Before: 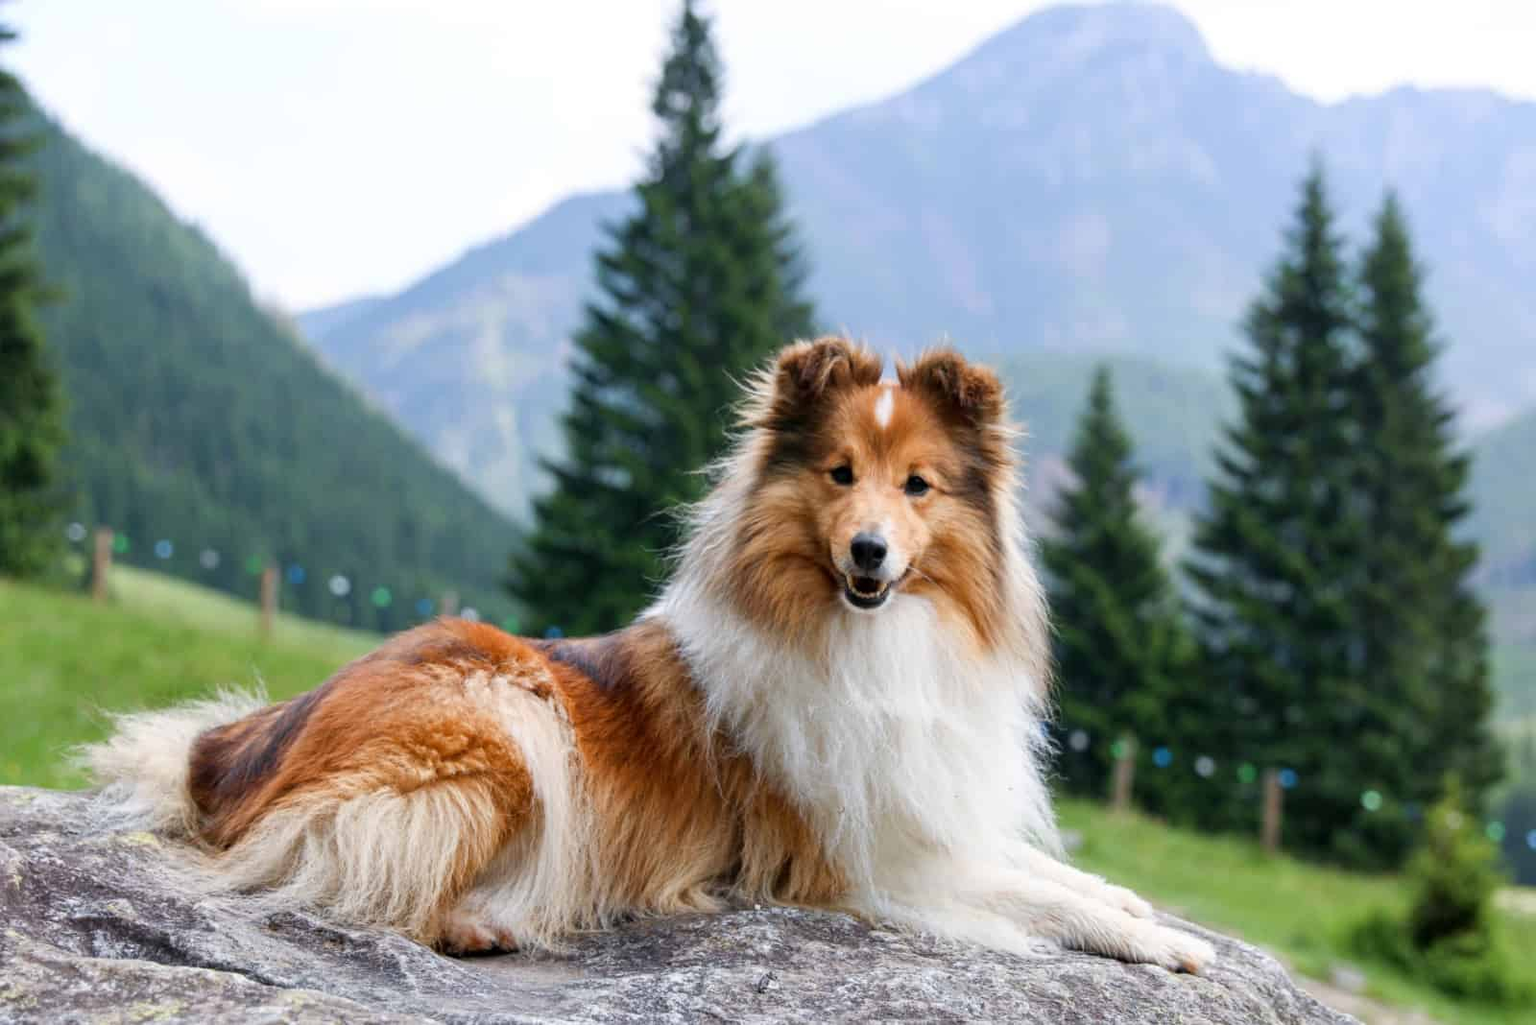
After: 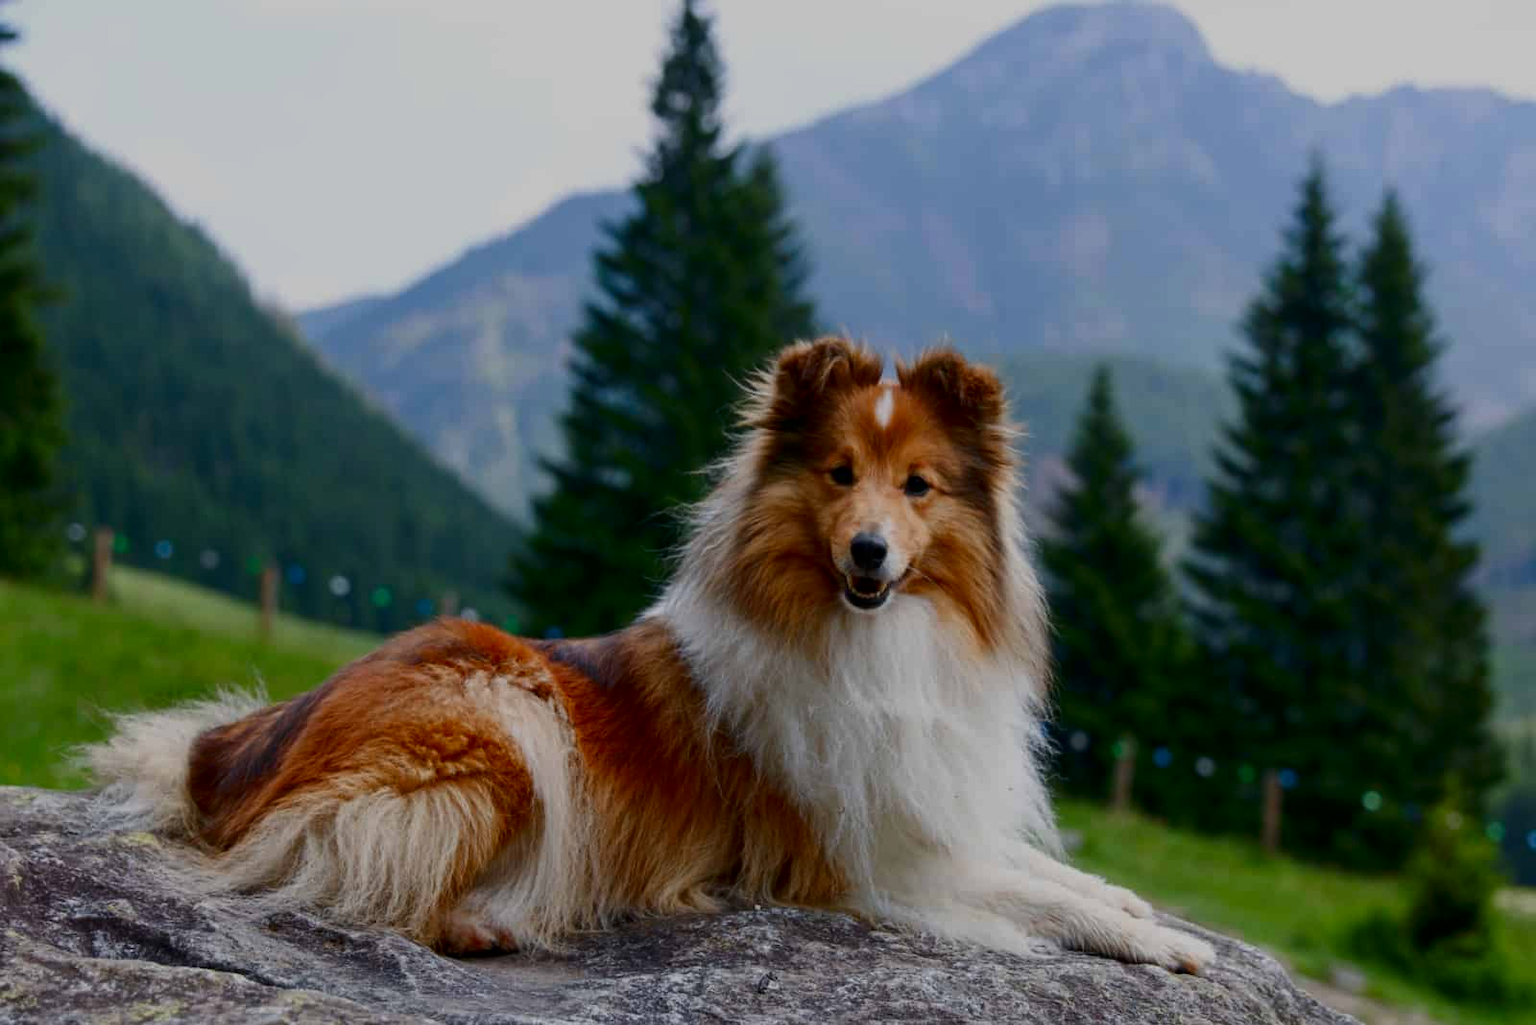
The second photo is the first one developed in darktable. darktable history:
exposure: exposure -0.582 EV, compensate highlight preservation false
base curve: preserve colors none
contrast brightness saturation: brightness -0.25, saturation 0.2
